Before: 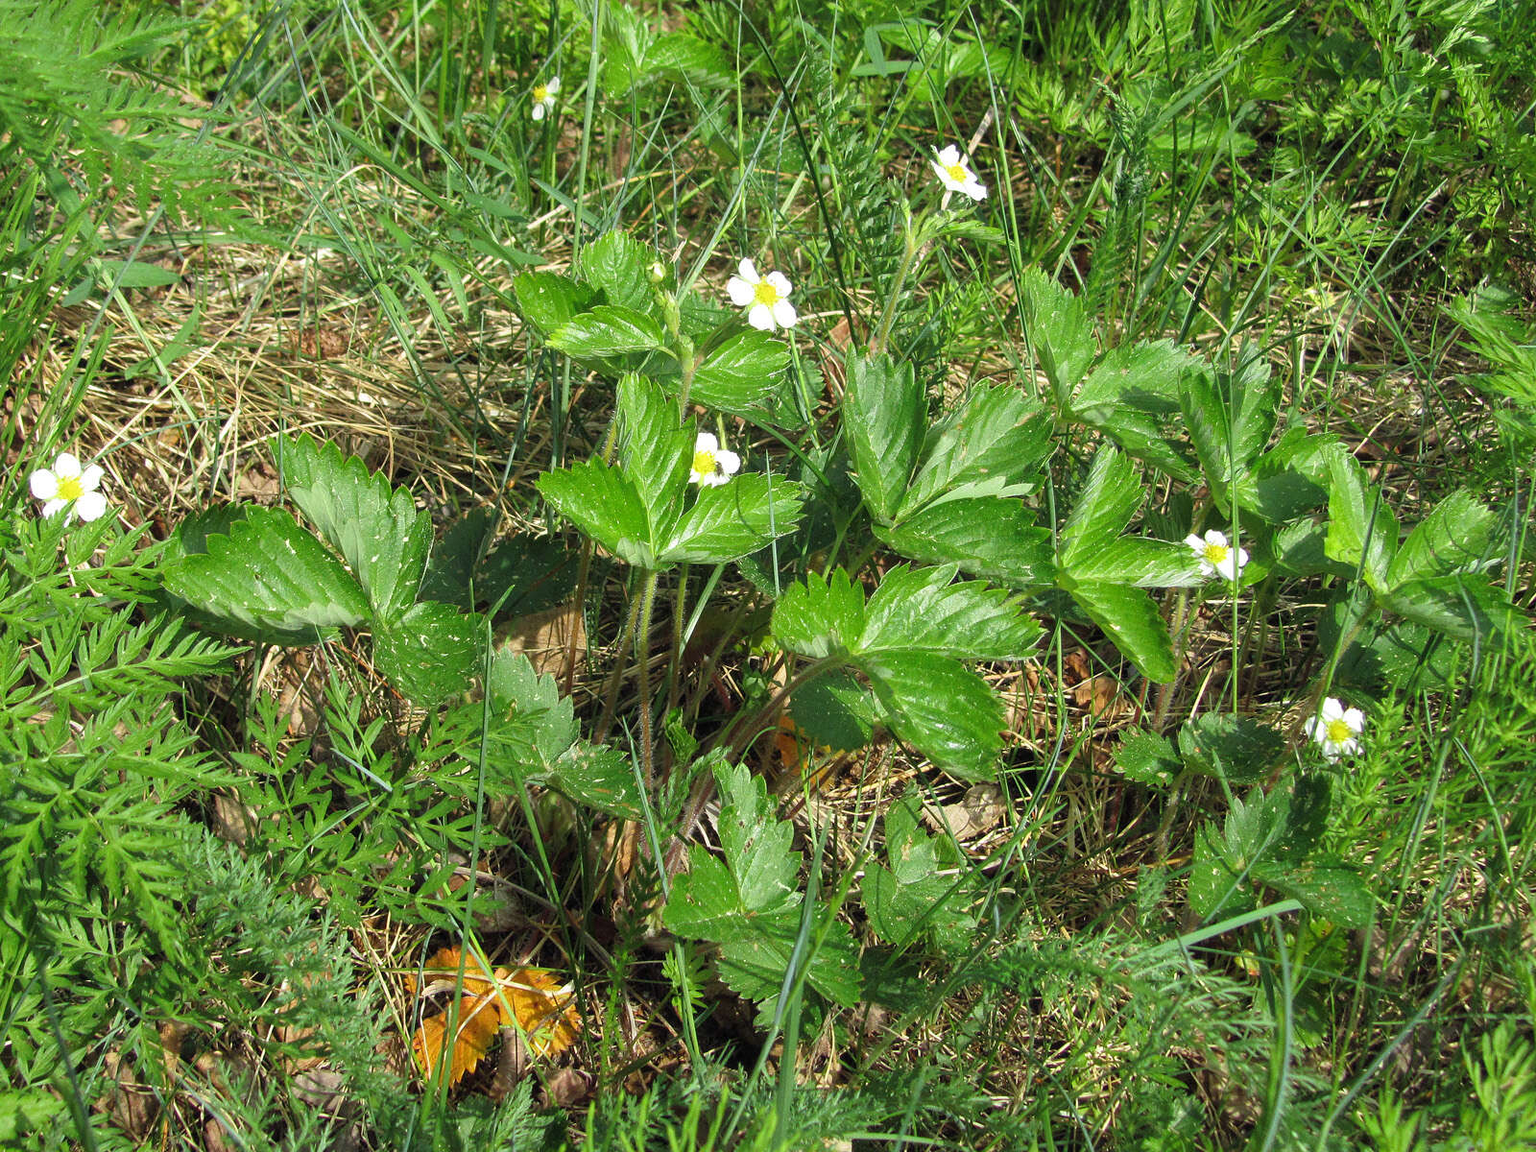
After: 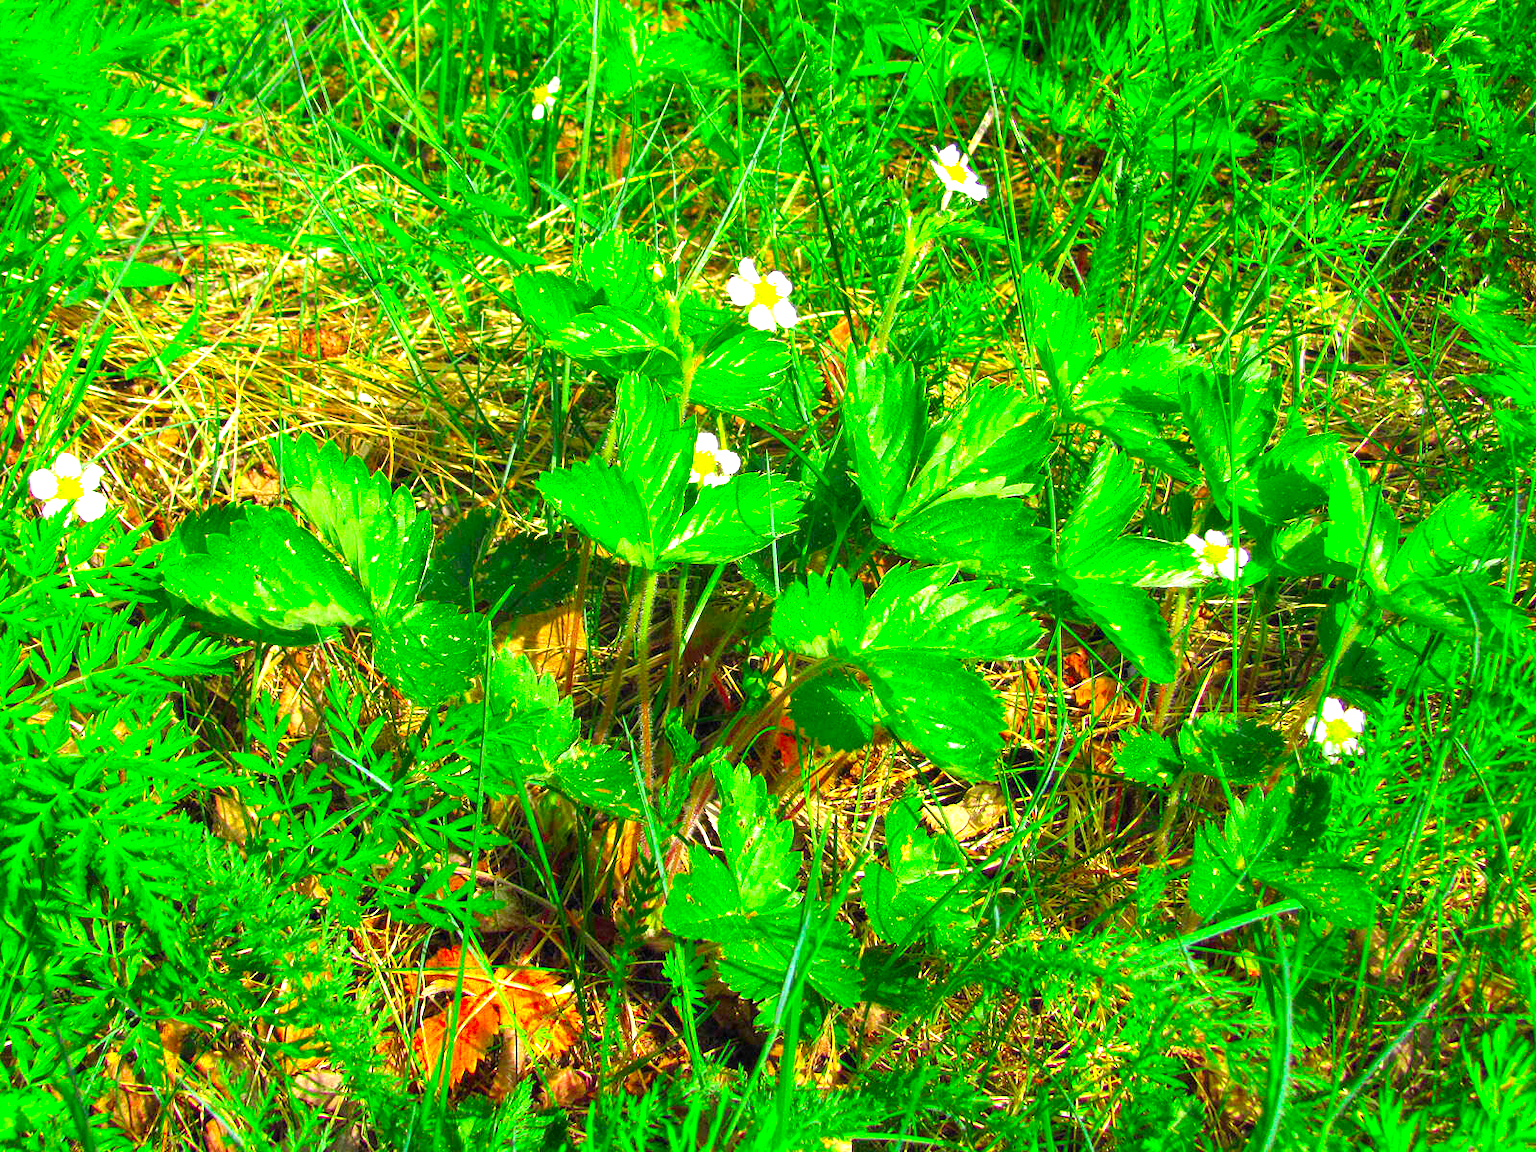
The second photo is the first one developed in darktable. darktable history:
exposure: black level correction 0.001, exposure 0.961 EV, compensate highlight preservation false
color correction: highlights a* 1.69, highlights b* -1.74, saturation 2.46
